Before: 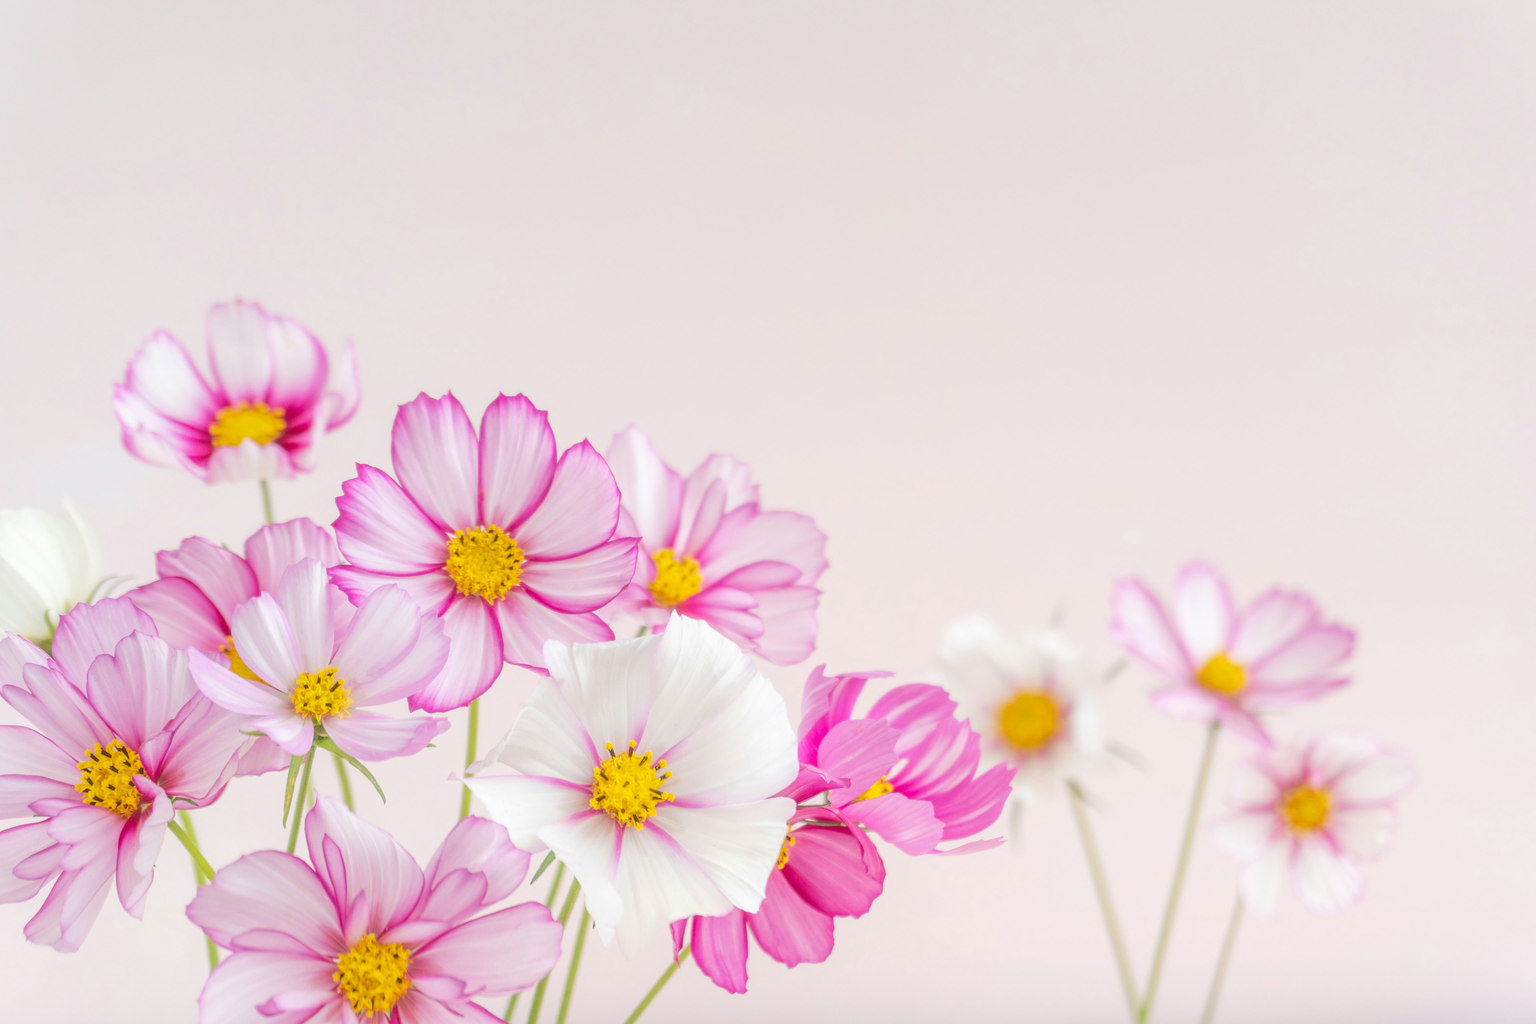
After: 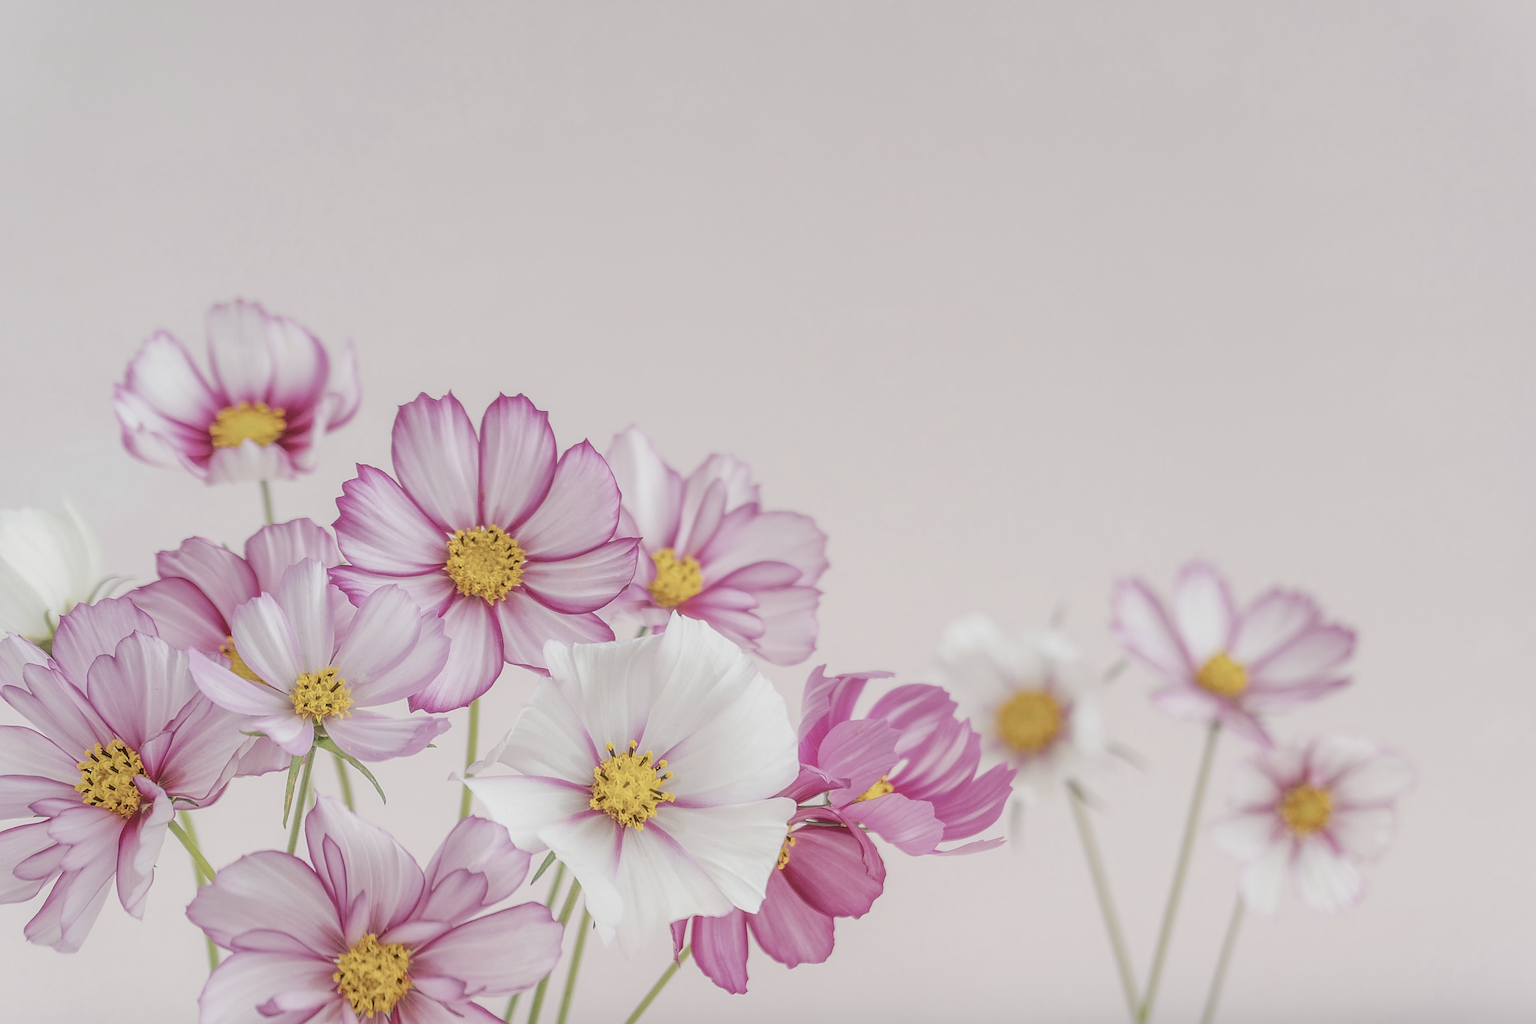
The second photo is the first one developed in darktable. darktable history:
sharpen: radius 1.685, amount 1.294
contrast brightness saturation: contrast -0.26, saturation -0.43
local contrast: detail 150%
